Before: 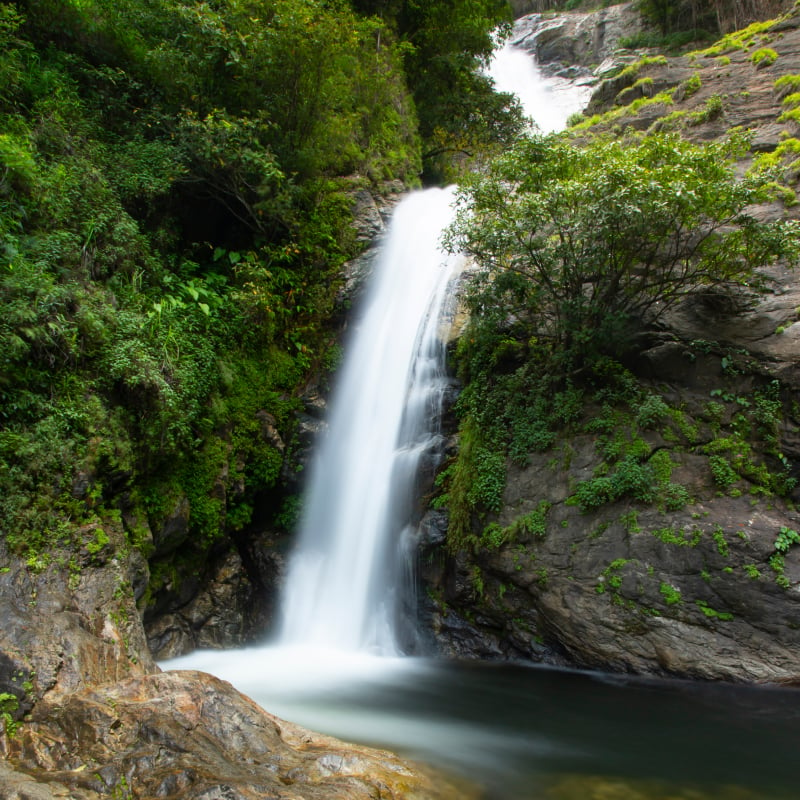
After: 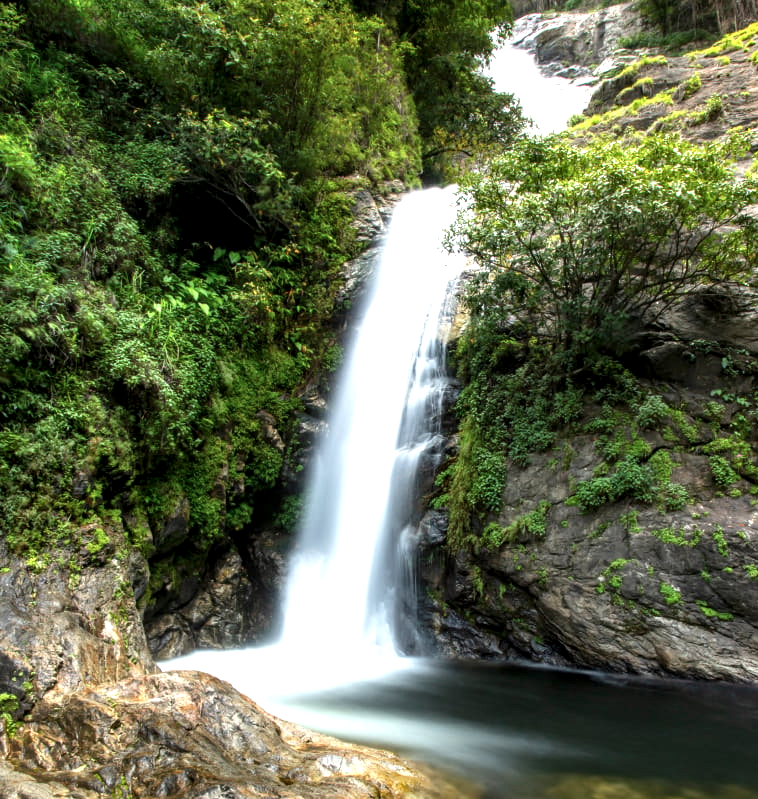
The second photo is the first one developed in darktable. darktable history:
tone equalizer: on, module defaults
local contrast: highlights 60%, shadows 60%, detail 160%
color correction: saturation 0.99
exposure: black level correction -0.002, exposure 0.54 EV, compensate highlight preservation false
crop and rotate: right 5.167%
